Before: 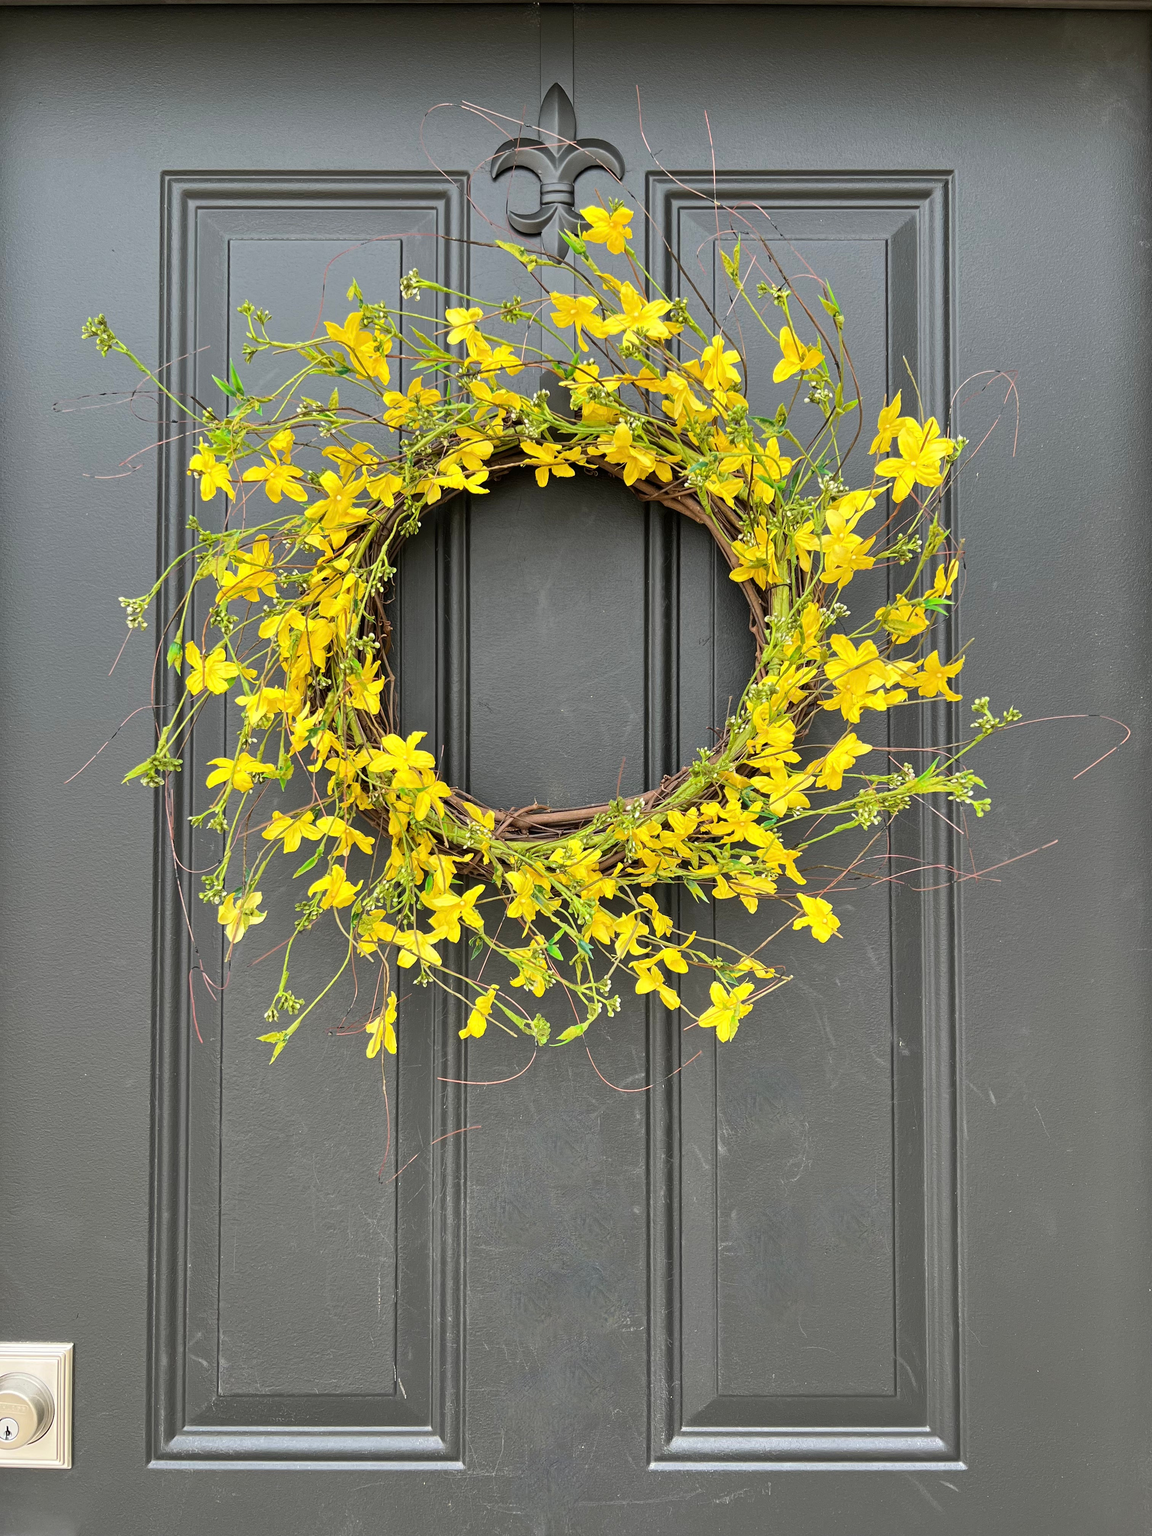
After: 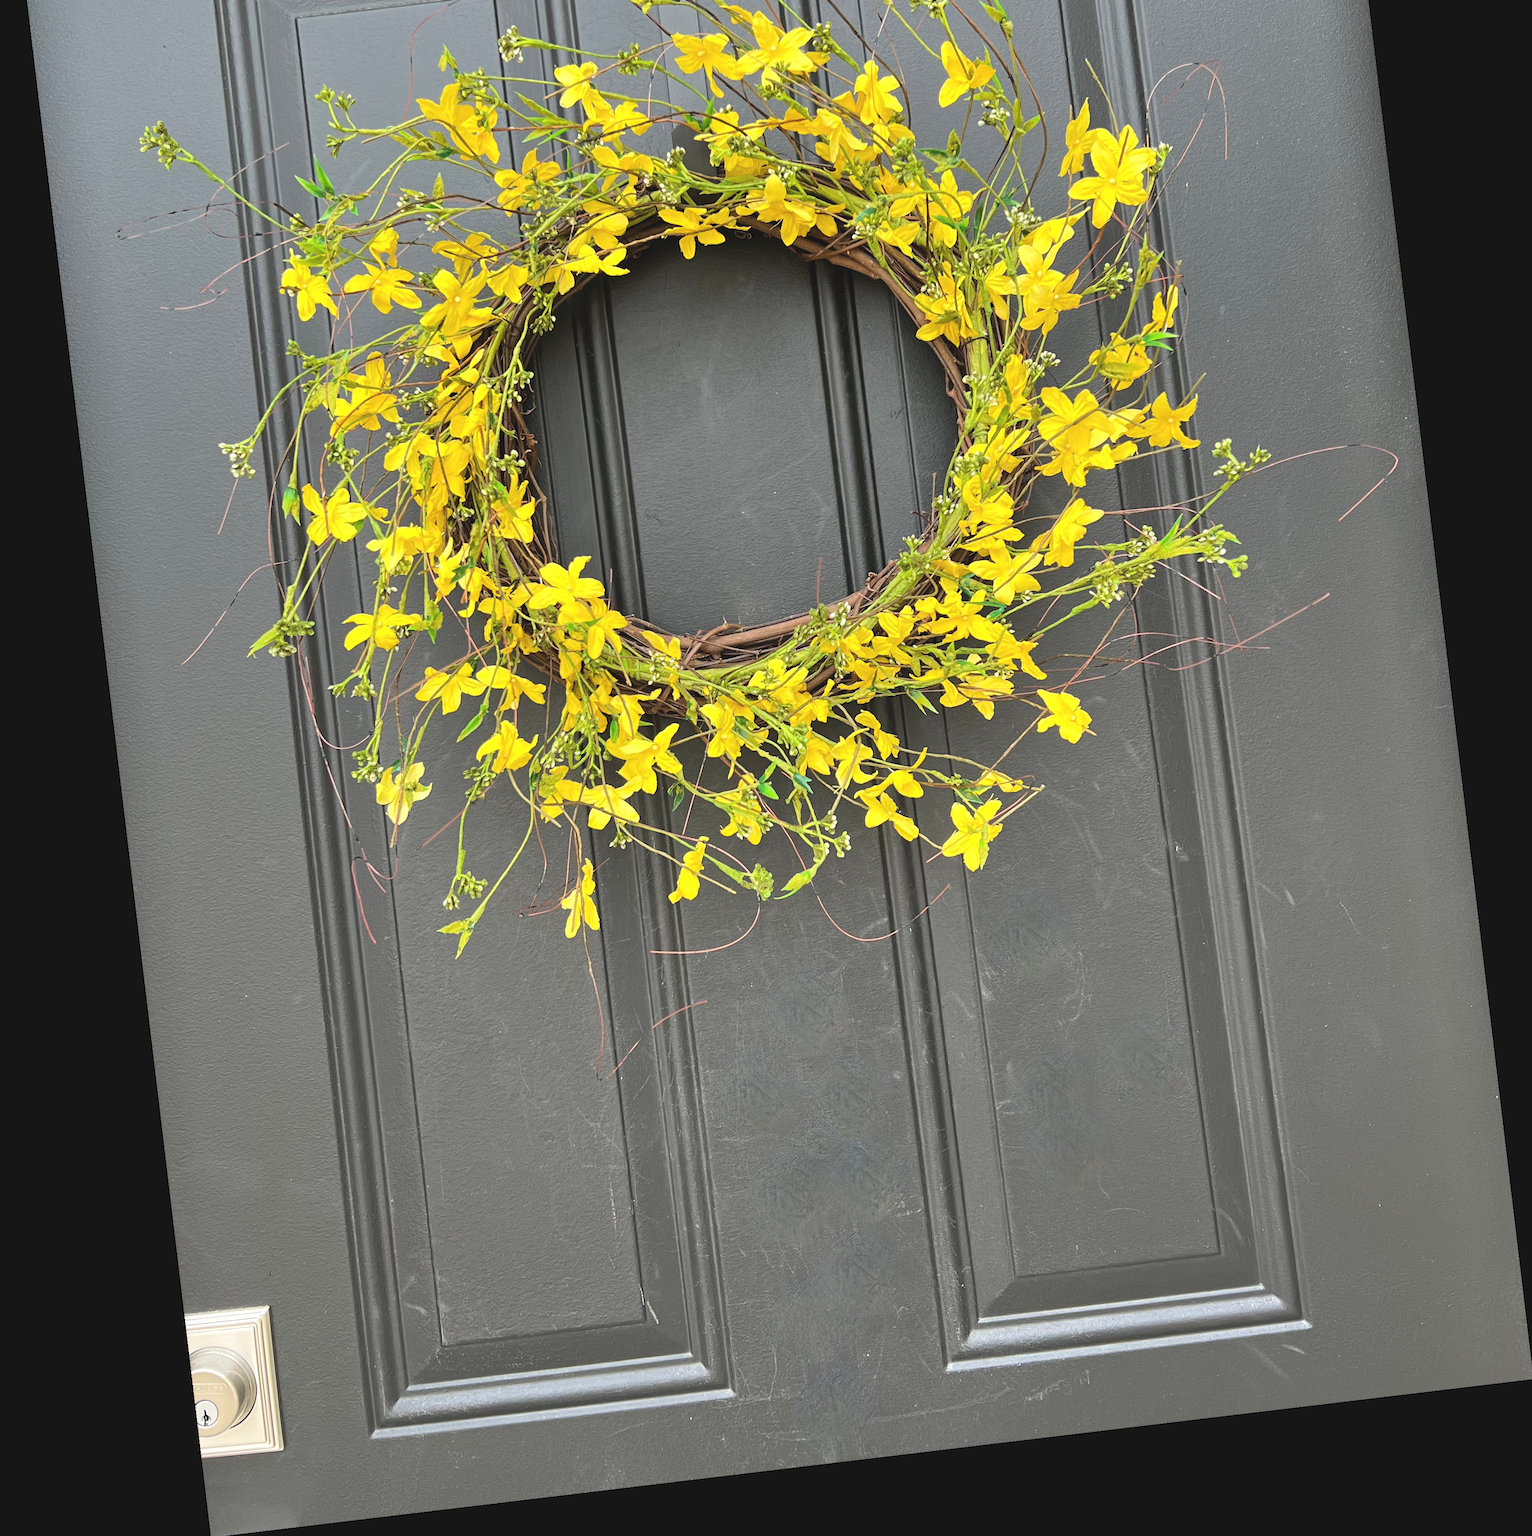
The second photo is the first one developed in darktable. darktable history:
exposure: black level correction -0.008, exposure 0.067 EV, compensate highlight preservation false
crop and rotate: top 19.998%
rotate and perspective: rotation -6.83°, automatic cropping off
